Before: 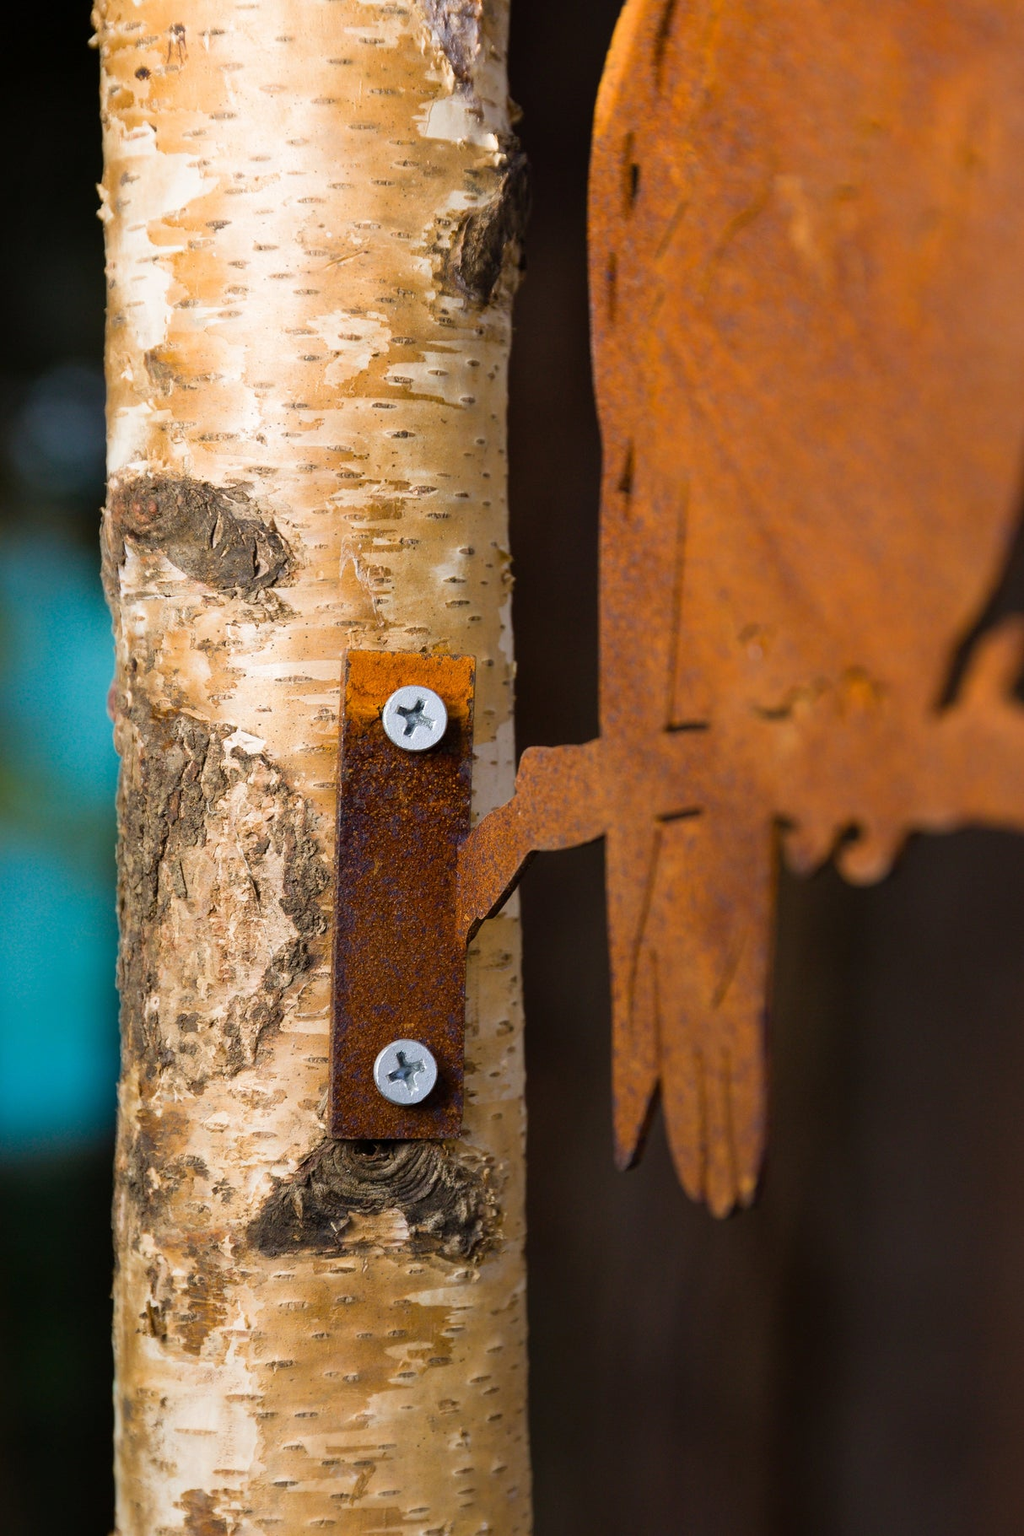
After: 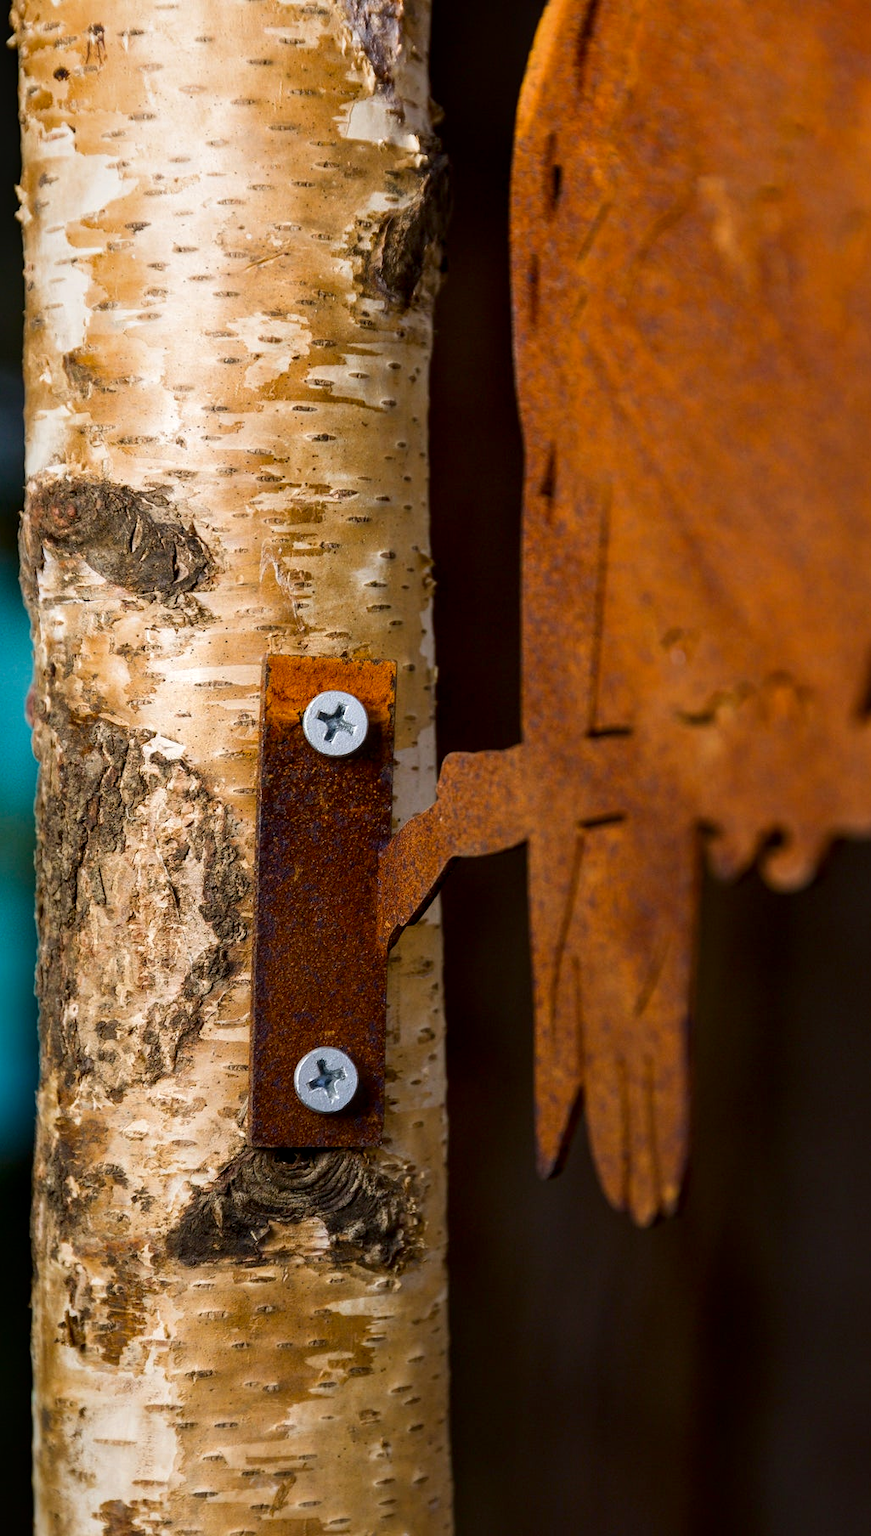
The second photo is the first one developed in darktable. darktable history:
local contrast: on, module defaults
crop: left 8.026%, right 7.374%
contrast brightness saturation: contrast 0.07, brightness -0.13, saturation 0.06
